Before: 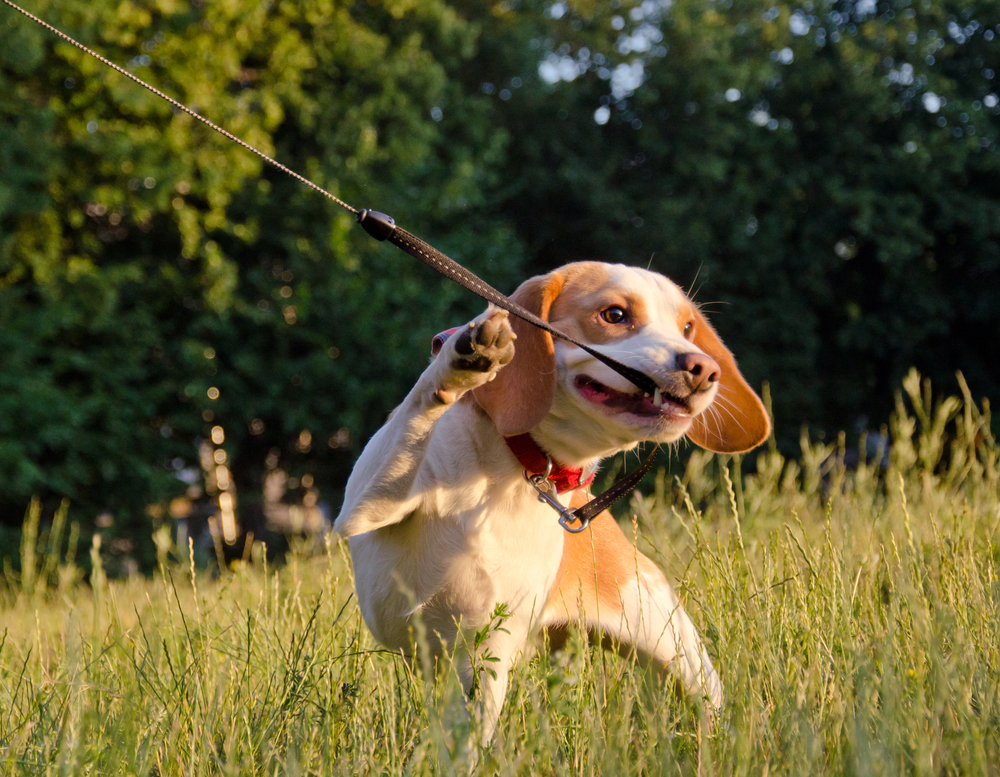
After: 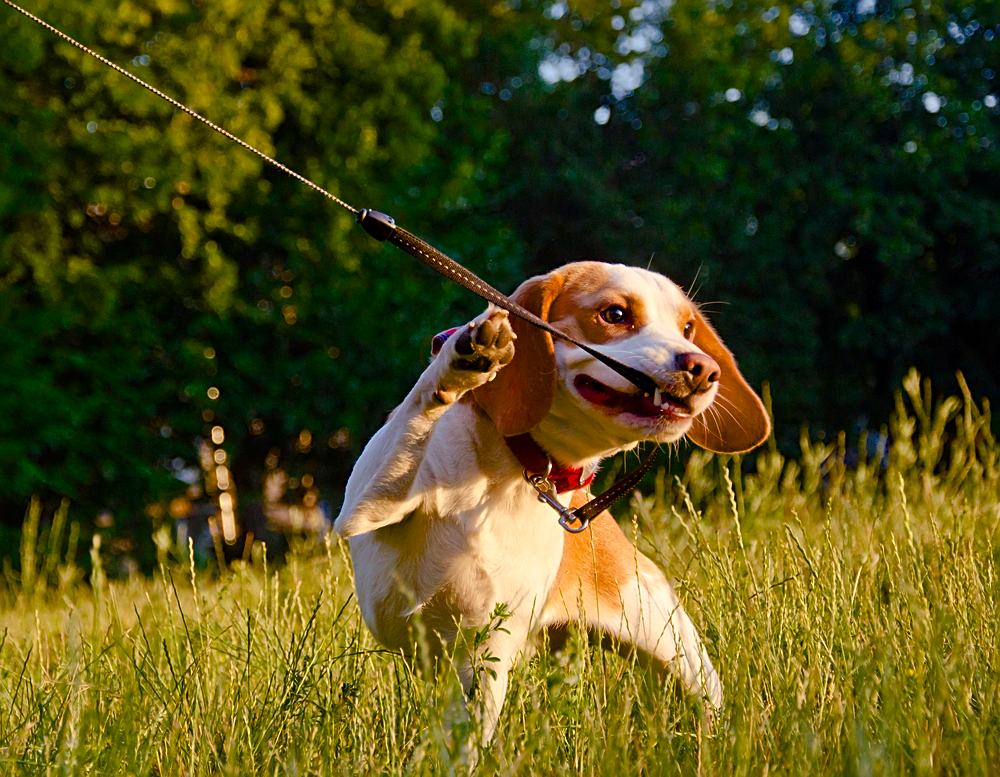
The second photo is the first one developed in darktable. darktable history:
color balance rgb: perceptual saturation grading › global saturation 26.954%, perceptual saturation grading › highlights -28.207%, perceptual saturation grading › mid-tones 15.586%, perceptual saturation grading › shadows 33.718%, global vibrance 16.378%, saturation formula JzAzBz (2021)
sharpen: on, module defaults
